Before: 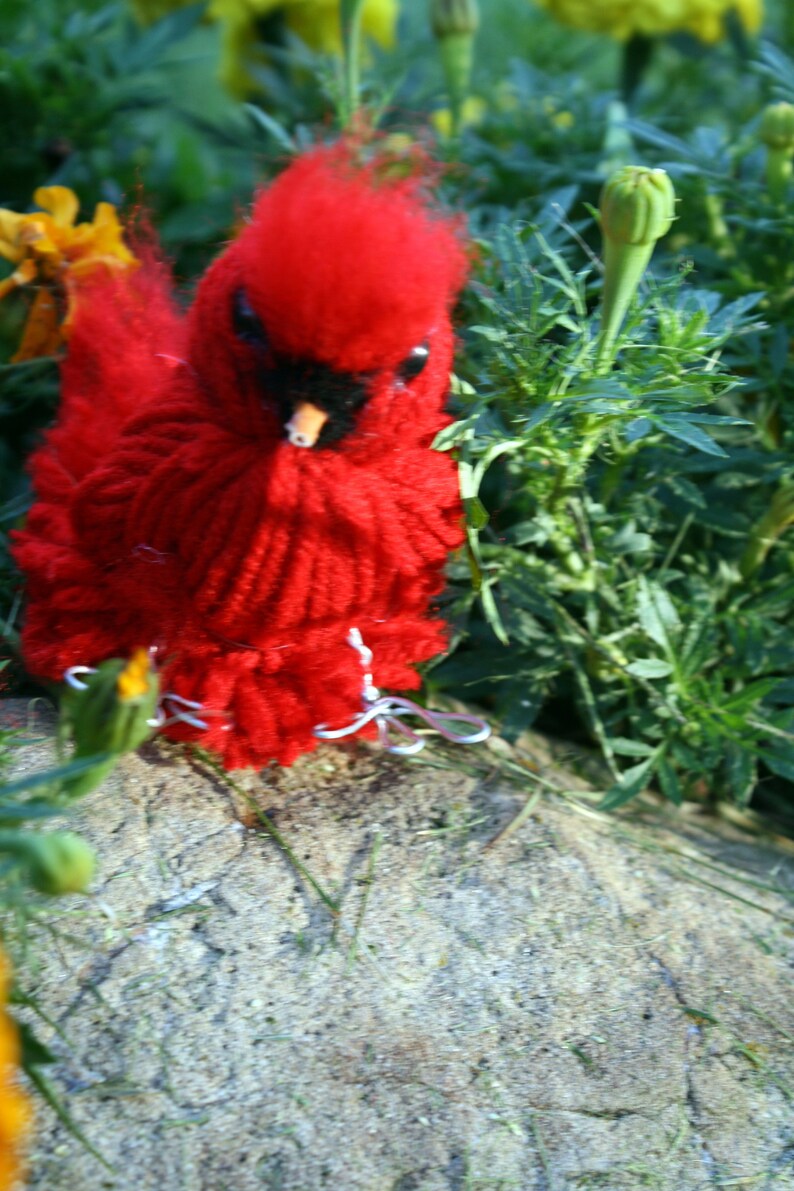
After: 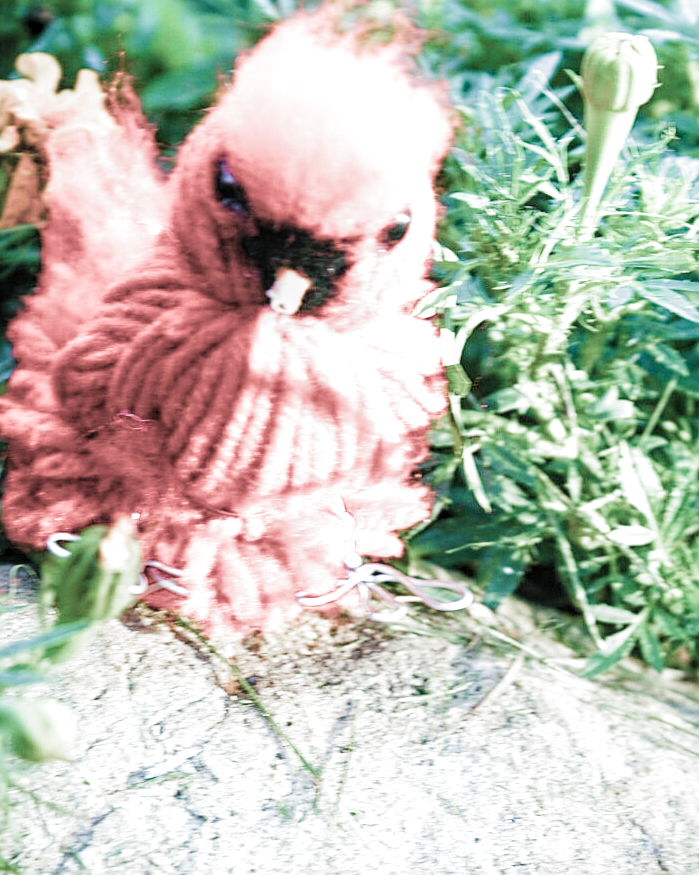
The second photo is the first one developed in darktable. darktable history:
local contrast: on, module defaults
sharpen: on, module defaults
exposure: black level correction 0, exposure 2.088 EV, compensate exposure bias true, compensate highlight preservation false
color zones: curves: ch0 [(0, 0.5) (0.143, 0.5) (0.286, 0.456) (0.429, 0.5) (0.571, 0.5) (0.714, 0.5) (0.857, 0.5) (1, 0.5)]; ch1 [(0, 0.5) (0.143, 0.5) (0.286, 0.422) (0.429, 0.5) (0.571, 0.5) (0.714, 0.5) (0.857, 0.5) (1, 0.5)]
crop and rotate: left 2.372%, top 11.248%, right 9.56%, bottom 15.215%
color balance rgb: linear chroma grading › global chroma 42.405%, perceptual saturation grading › global saturation 0.565%, perceptual saturation grading › highlights -18.08%, perceptual saturation grading › mid-tones 33.285%, perceptual saturation grading › shadows 50.552%
filmic rgb: black relative exposure -5.03 EV, white relative exposure 3.99 EV, hardness 2.87, contrast 1.094, highlights saturation mix -18.61%, color science v5 (2021), contrast in shadows safe, contrast in highlights safe
